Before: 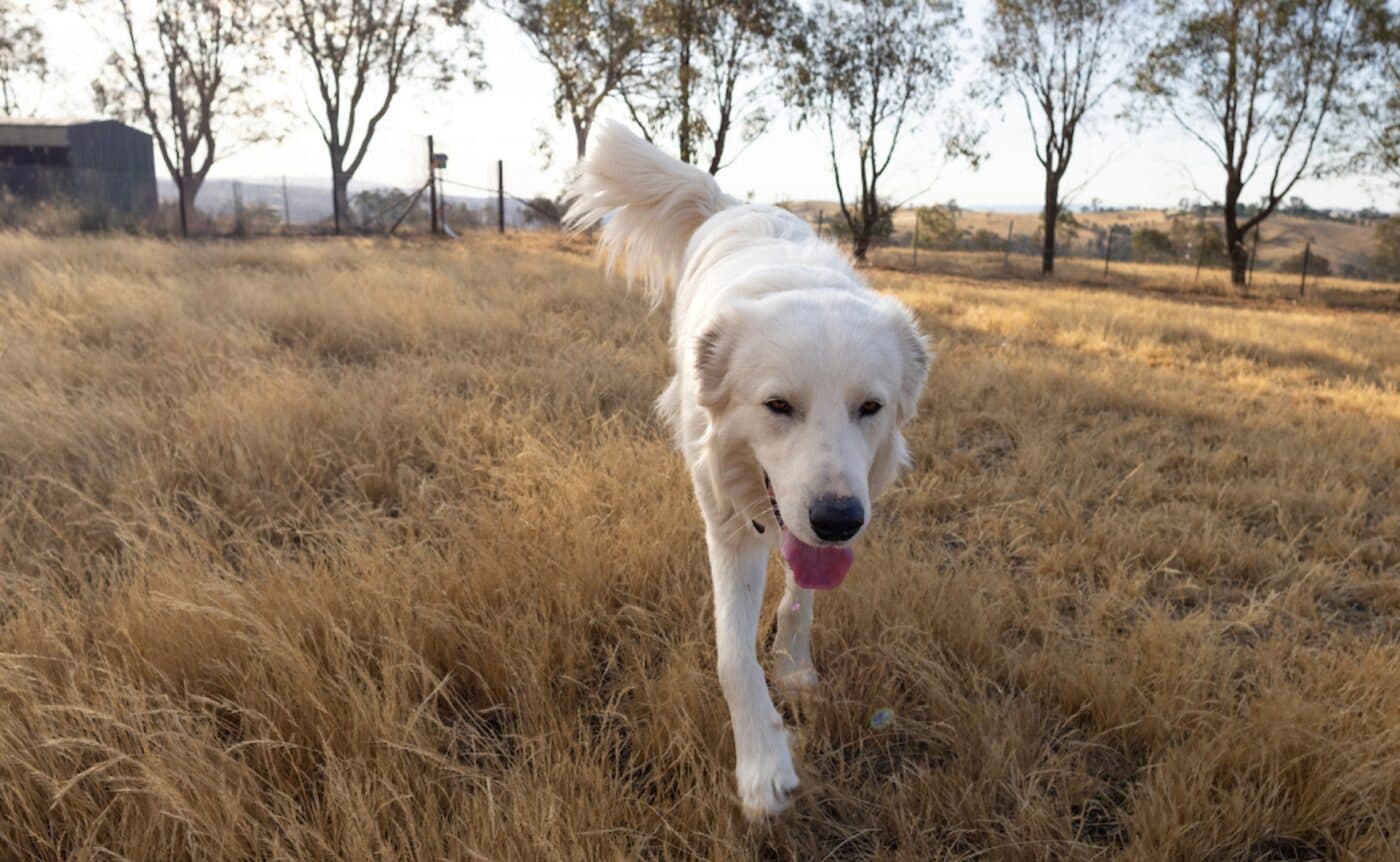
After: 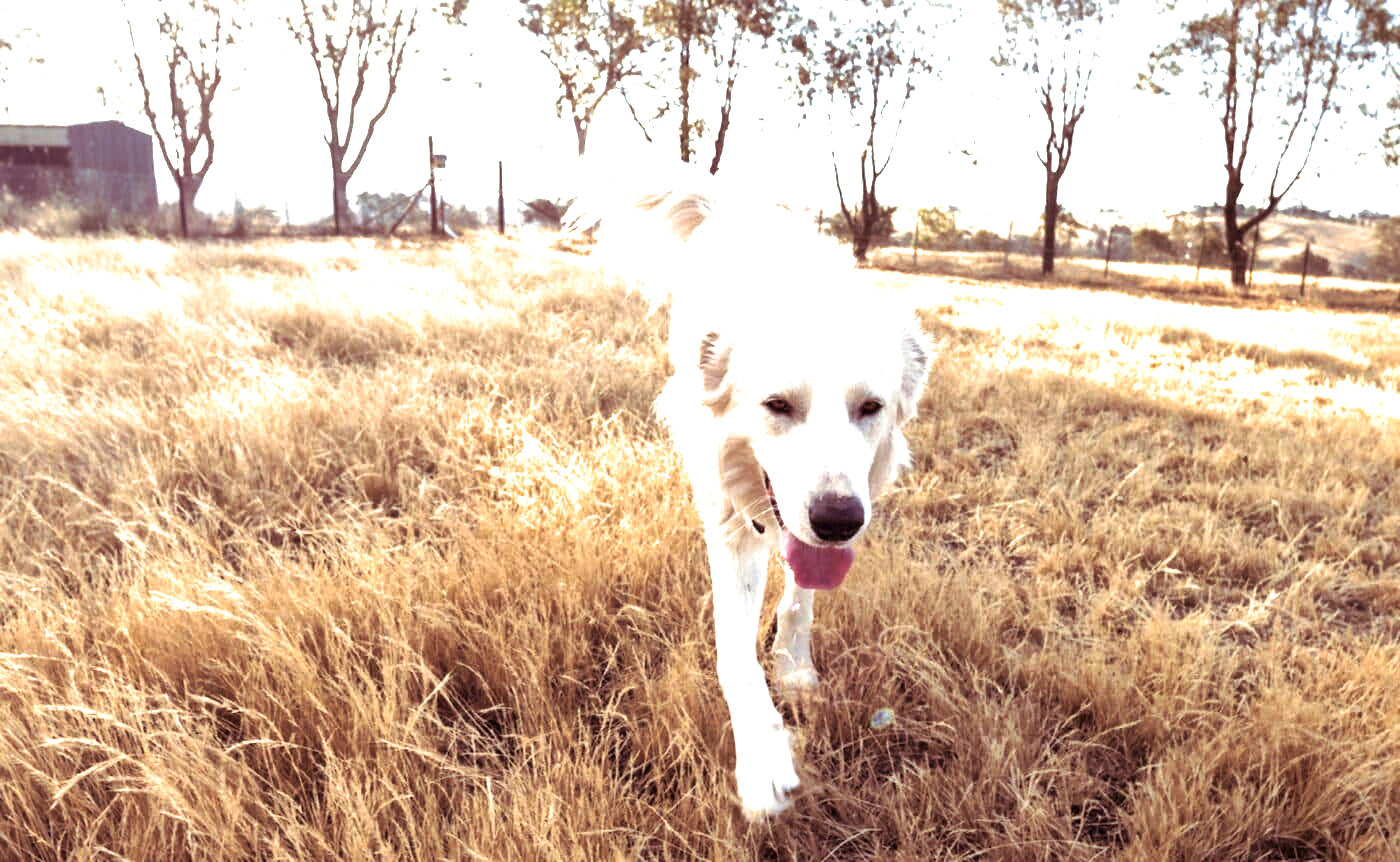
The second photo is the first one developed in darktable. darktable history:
split-toning: on, module defaults
local contrast: mode bilateral grid, contrast 25, coarseness 60, detail 151%, midtone range 0.2
exposure: black level correction 0.001, exposure 1.719 EV, compensate exposure bias true, compensate highlight preservation false
